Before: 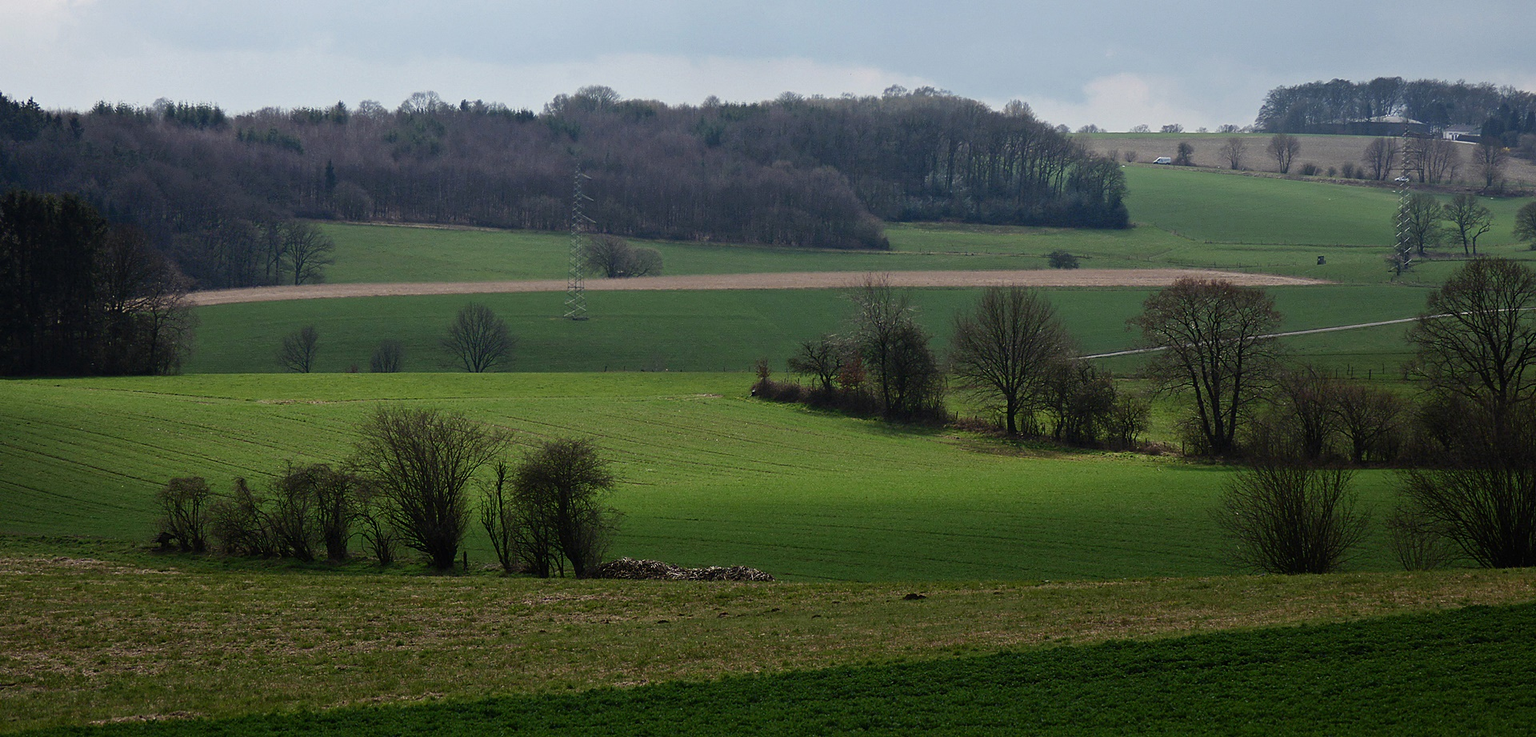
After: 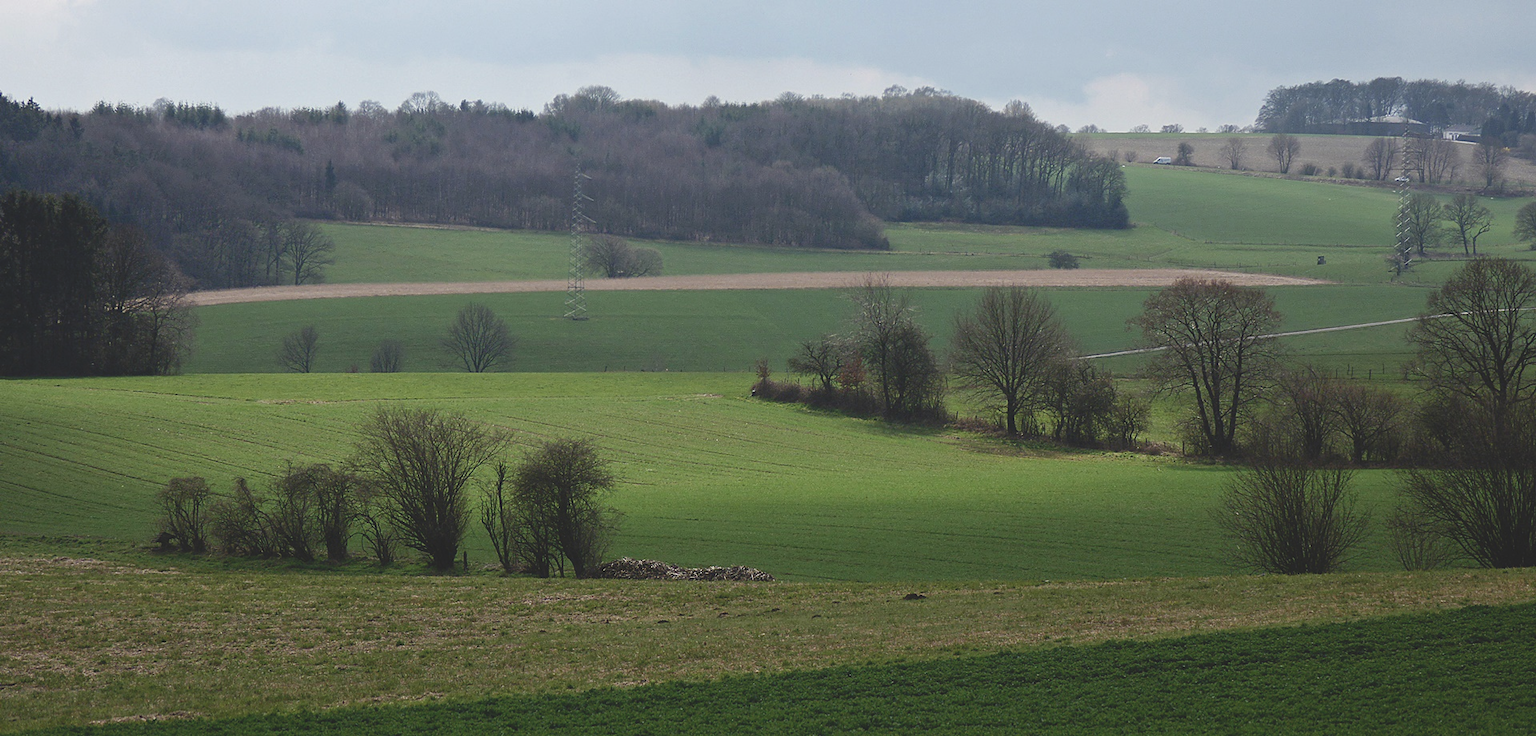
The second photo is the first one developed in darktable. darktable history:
tone curve: curves: ch0 [(0, 0.137) (1, 1)], preserve colors none
